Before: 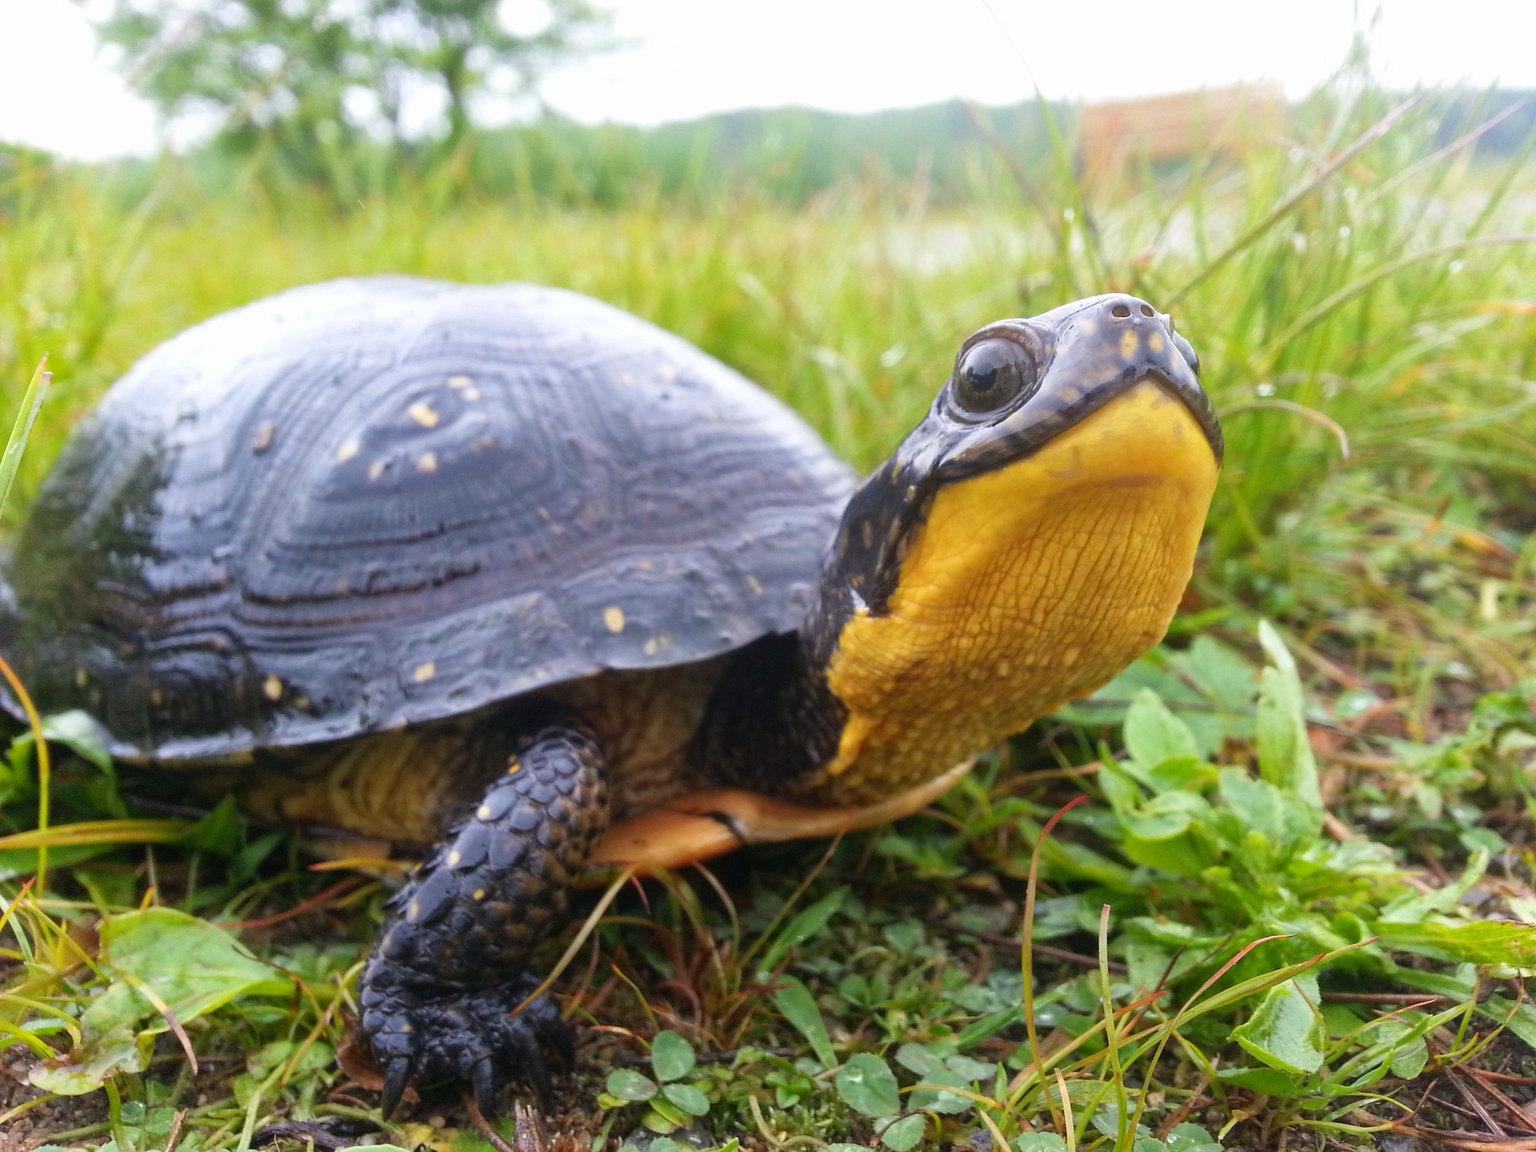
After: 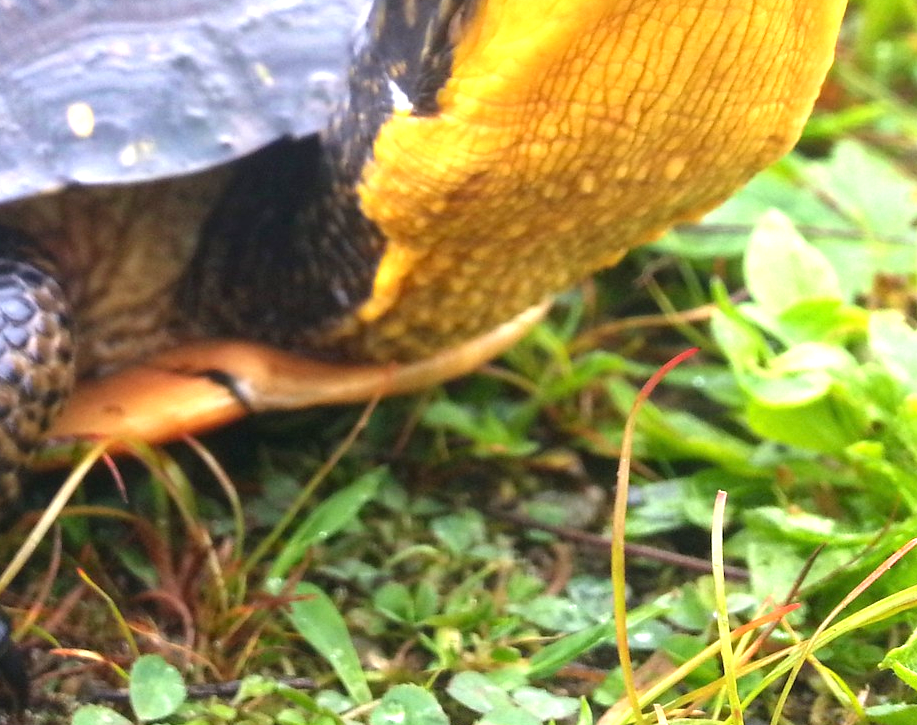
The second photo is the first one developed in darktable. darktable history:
exposure: black level correction 0, exposure 1.3 EV, compensate exposure bias true, compensate highlight preservation false
crop: left 35.976%, top 45.819%, right 18.162%, bottom 5.807%
